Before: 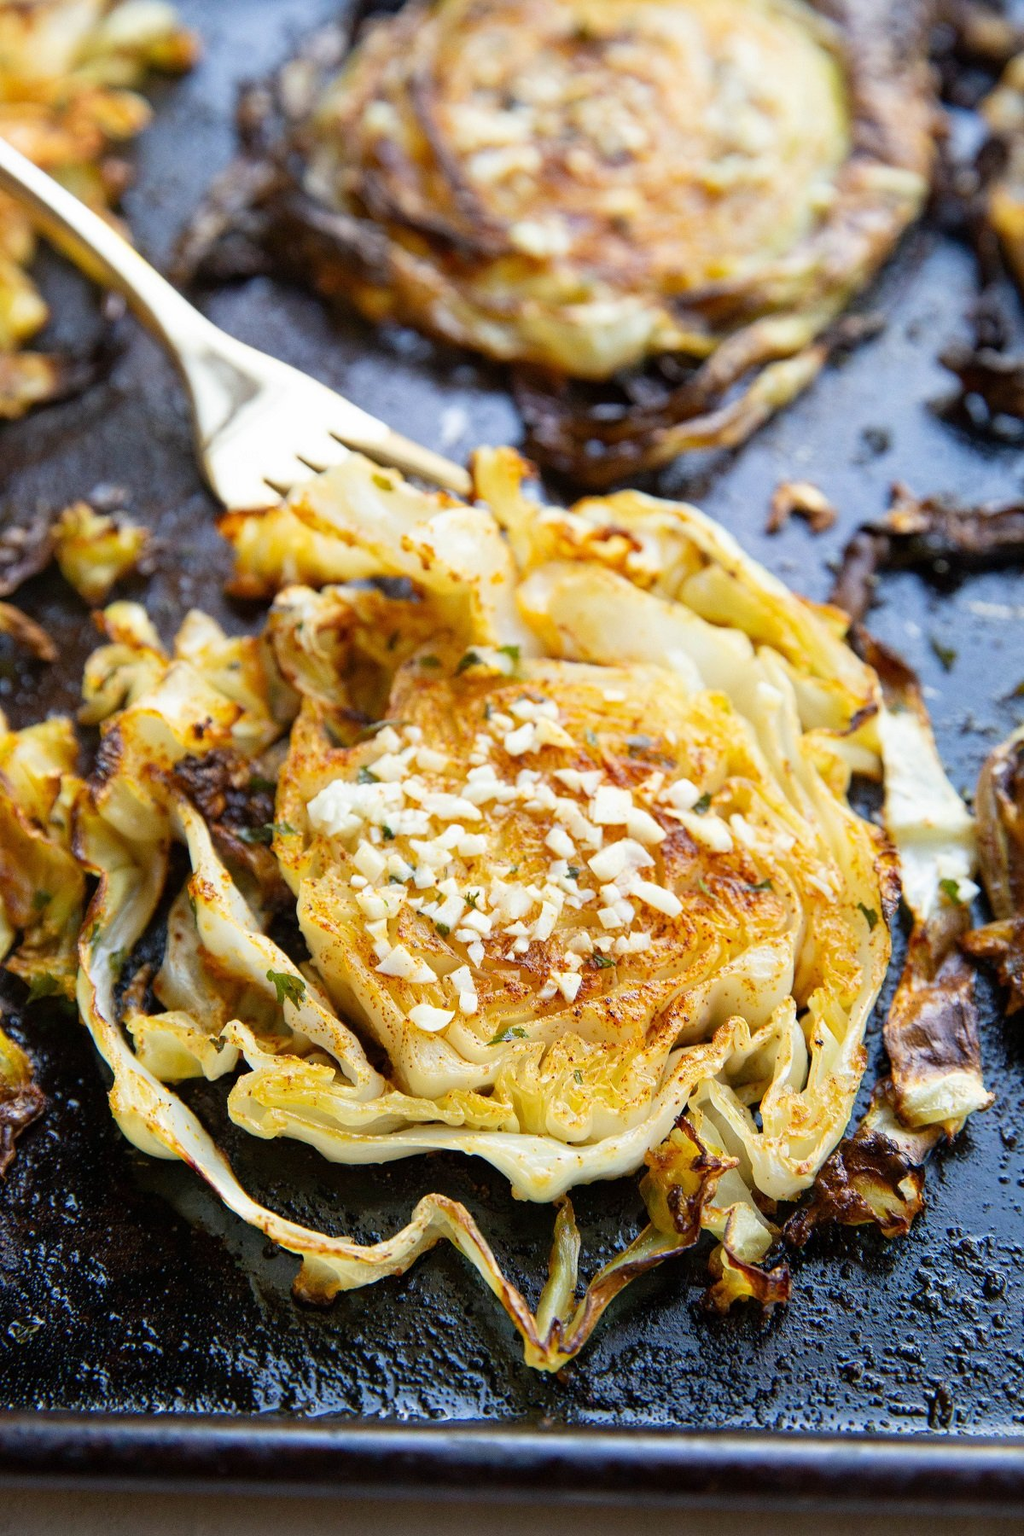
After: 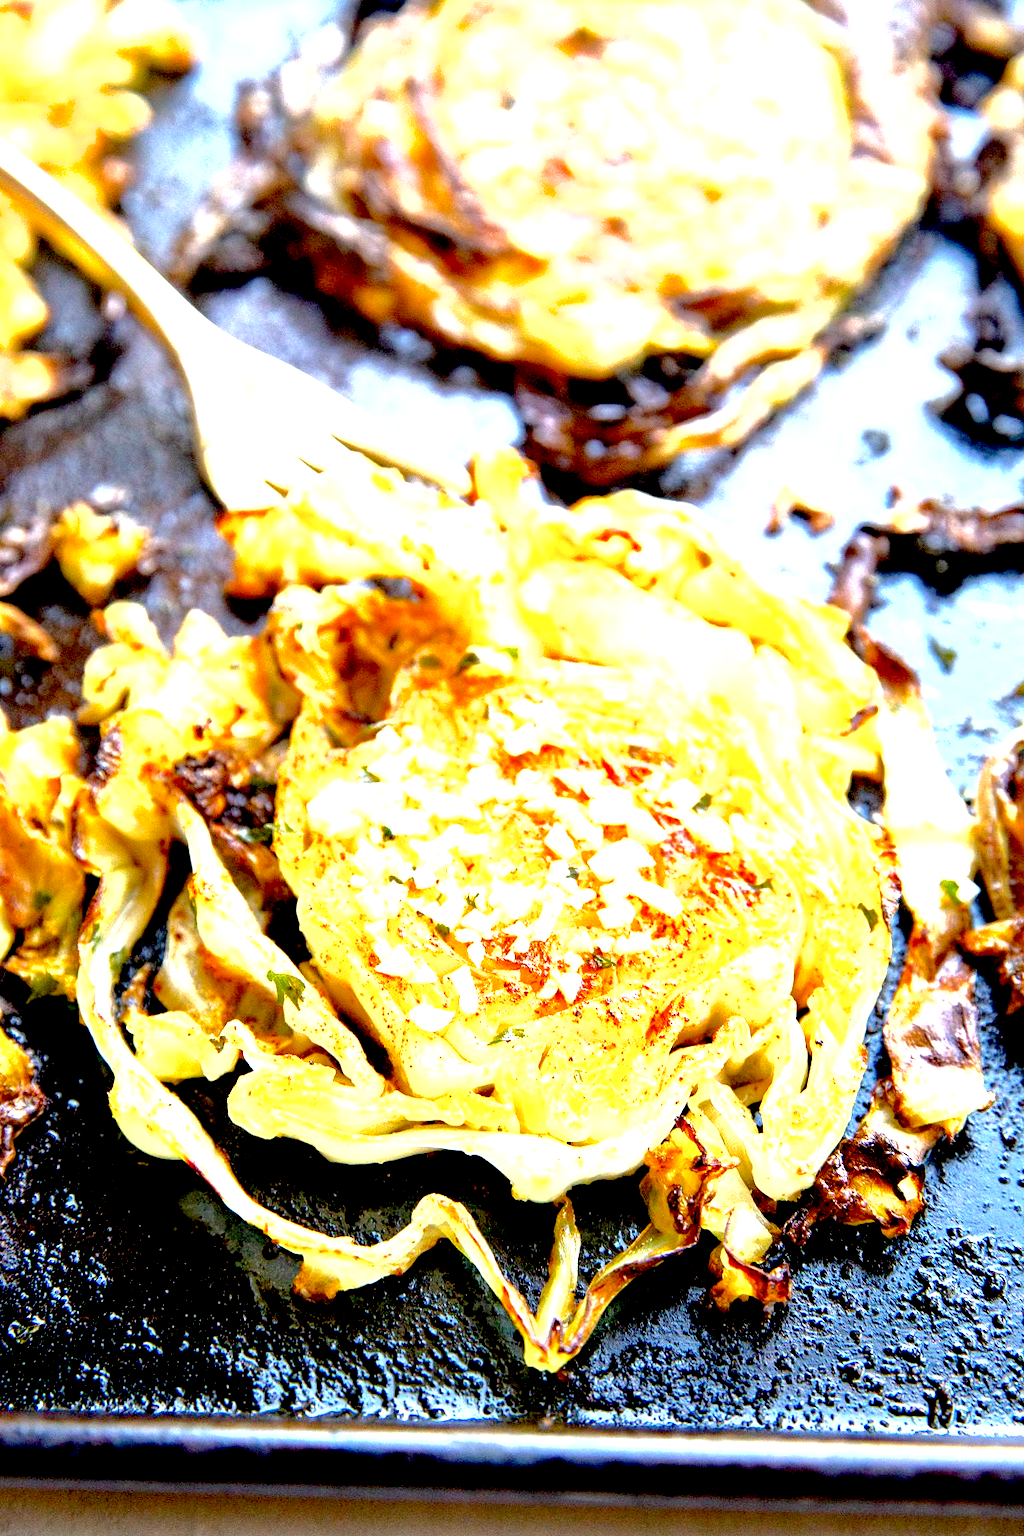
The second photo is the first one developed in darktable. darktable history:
color zones: curves: ch1 [(0, 0.523) (0.143, 0.545) (0.286, 0.52) (0.429, 0.506) (0.571, 0.503) (0.714, 0.503) (0.857, 0.508) (1, 0.523)]
contrast equalizer: y [[0.5 ×6], [0.5 ×6], [0.5, 0.5, 0.501, 0.545, 0.707, 0.863], [0 ×6], [0 ×6]]
shadows and highlights: shadows 10, white point adjustment 1, highlights -40
exposure: black level correction 0.016, exposure 1.774 EV, compensate highlight preservation false
